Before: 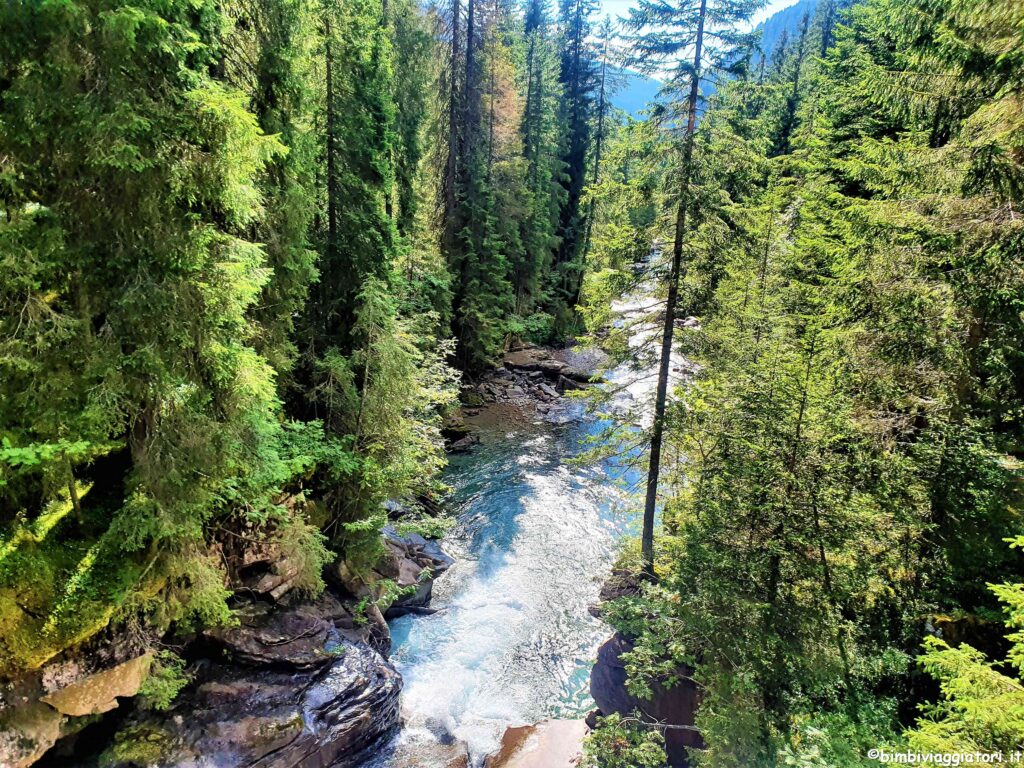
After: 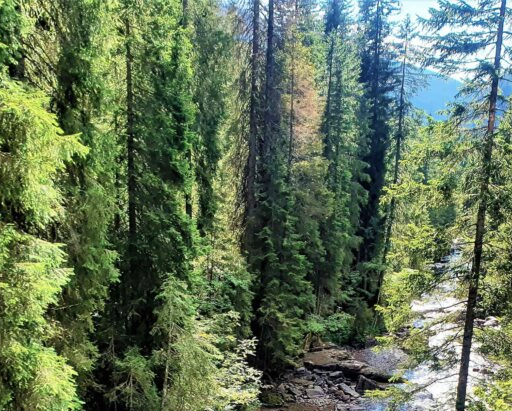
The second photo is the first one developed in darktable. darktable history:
contrast brightness saturation: saturation -0.1
crop: left 19.556%, right 30.401%, bottom 46.458%
